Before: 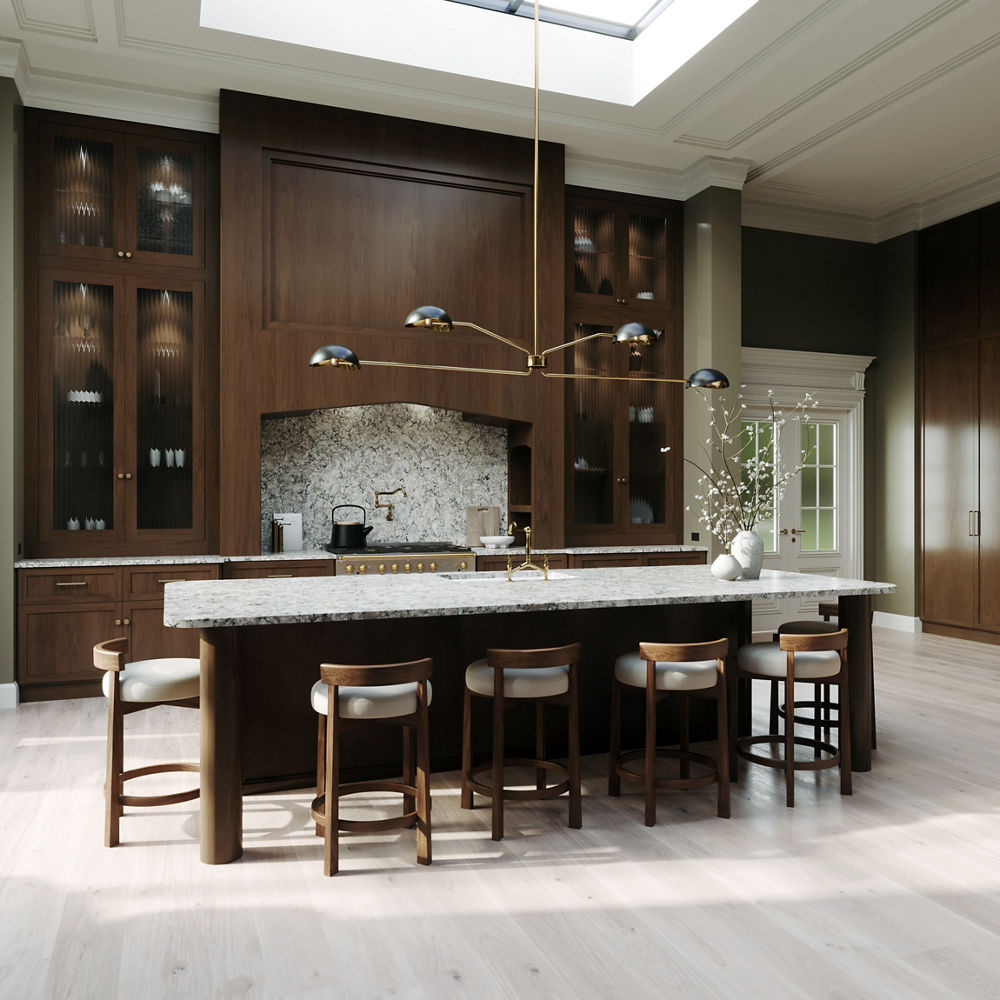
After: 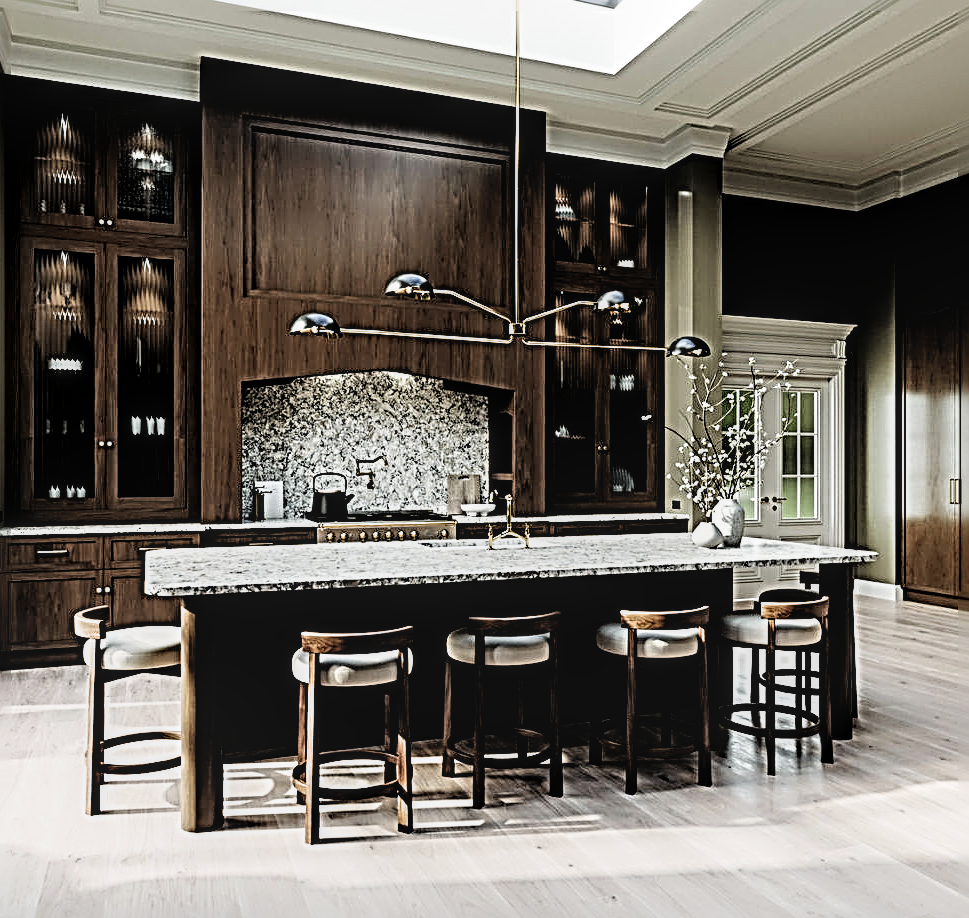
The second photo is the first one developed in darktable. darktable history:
crop: left 1.964%, top 3.251%, right 1.122%, bottom 4.933%
local contrast: on, module defaults
sharpen: radius 4.001, amount 2
exposure: exposure 0.3 EV, compensate highlight preservation false
filmic rgb: black relative exposure -4 EV, white relative exposure 3 EV, hardness 3.02, contrast 1.4
